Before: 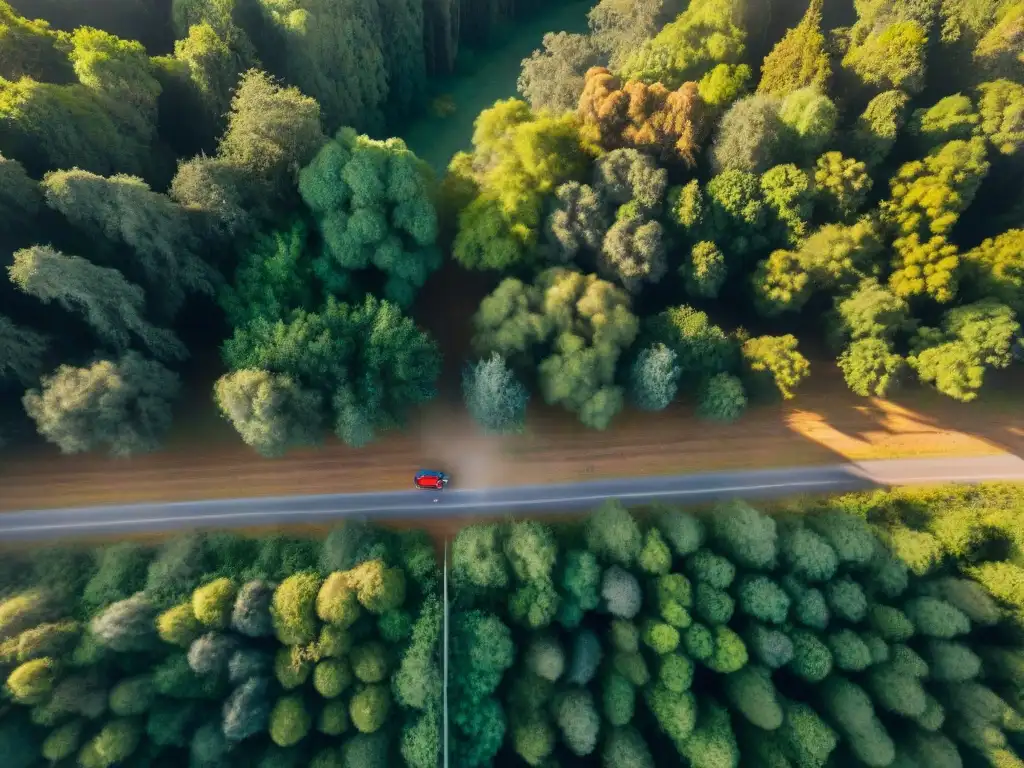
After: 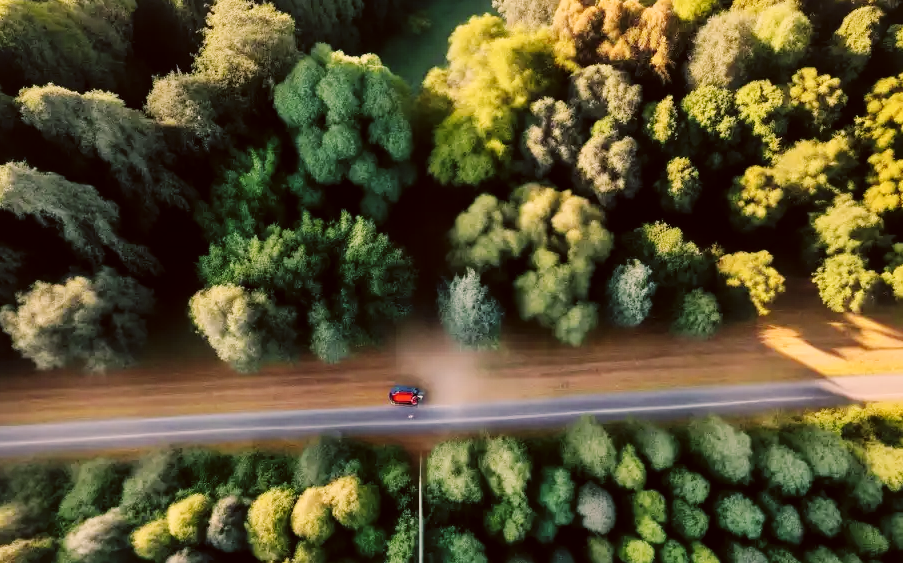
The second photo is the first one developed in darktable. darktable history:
crop and rotate: left 2.473%, top 11.041%, right 9.312%, bottom 15.551%
local contrast: mode bilateral grid, contrast 20, coarseness 49, detail 120%, midtone range 0.2
base curve: curves: ch0 [(0, 0) (0.036, 0.025) (0.121, 0.166) (0.206, 0.329) (0.605, 0.79) (1, 1)], preserve colors none
tone curve: curves: ch0 [(0, 0) (0.087, 0.054) (0.281, 0.245) (0.532, 0.514) (0.835, 0.818) (0.994, 0.955)]; ch1 [(0, 0) (0.27, 0.195) (0.406, 0.435) (0.452, 0.474) (0.495, 0.5) (0.514, 0.508) (0.537, 0.556) (0.654, 0.689) (1, 1)]; ch2 [(0, 0) (0.269, 0.299) (0.459, 0.441) (0.498, 0.499) (0.523, 0.52) (0.551, 0.549) (0.633, 0.625) (0.659, 0.681) (0.718, 0.764) (1, 1)], color space Lab, linked channels, preserve colors none
color correction: highlights a* 10.19, highlights b* 9.78, shadows a* 7.98, shadows b* 7.73, saturation 0.77
